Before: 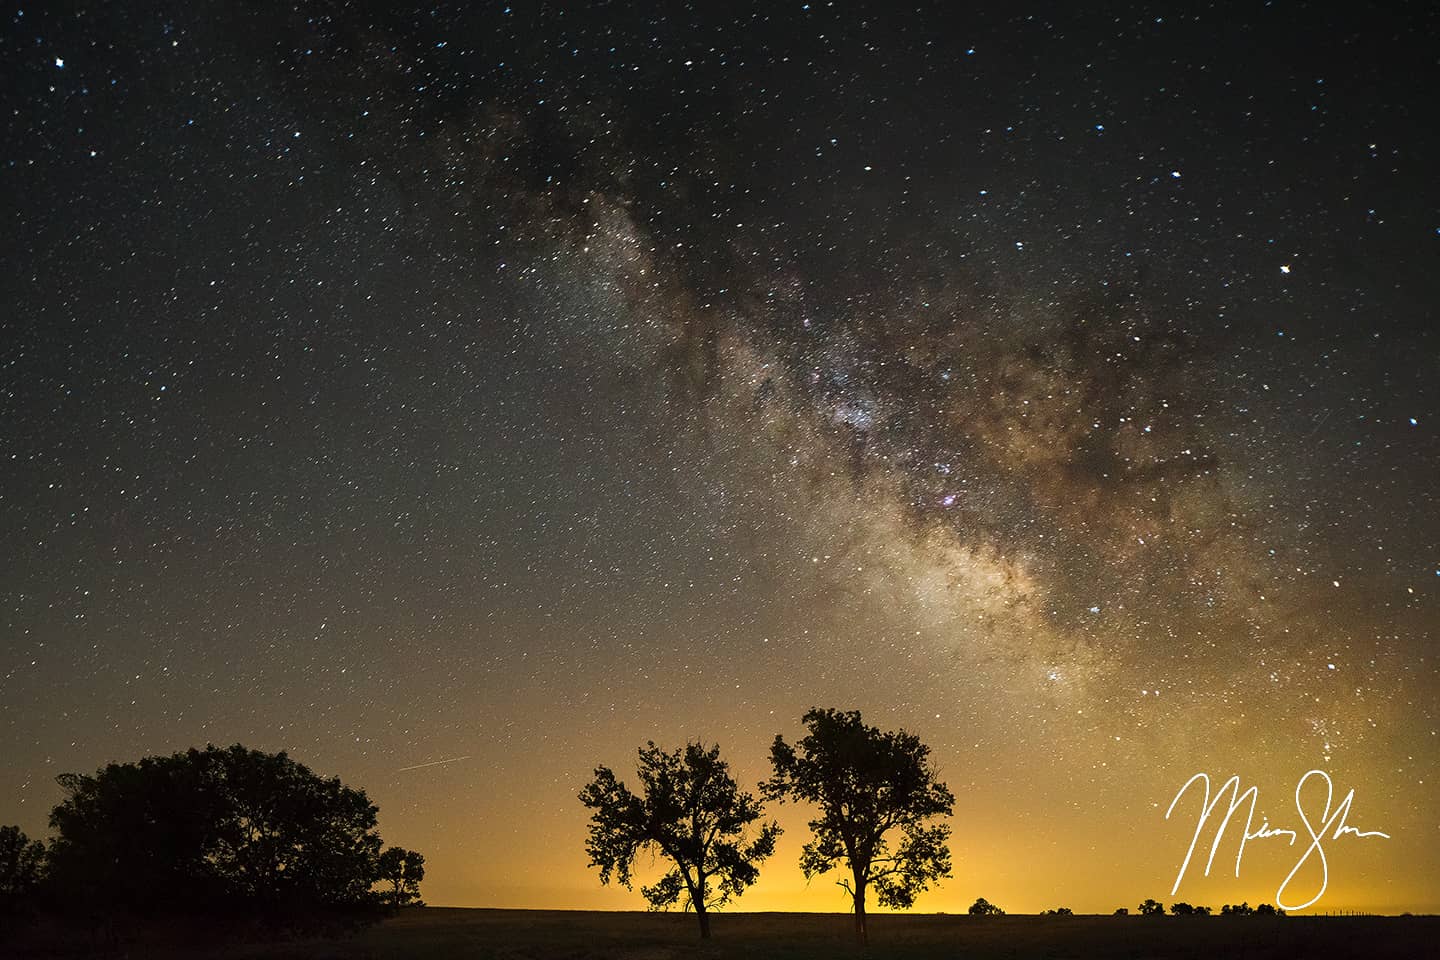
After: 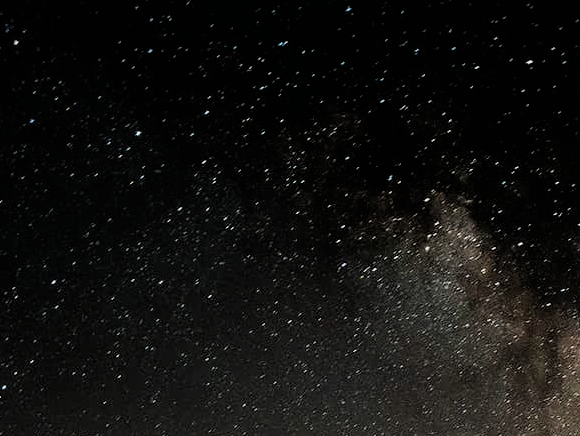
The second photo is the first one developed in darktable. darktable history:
tone equalizer: -8 EV -0.57 EV
haze removal: compatibility mode true, adaptive false
filmic rgb: black relative exposure -5.13 EV, white relative exposure 3.19 EV, threshold 2.95 EV, hardness 3.48, contrast 1.183, highlights saturation mix -29.99%, enable highlight reconstruction true
crop and rotate: left 11.08%, top 0.107%, right 48.585%, bottom 54.38%
exposure: compensate exposure bias true, compensate highlight preservation false
